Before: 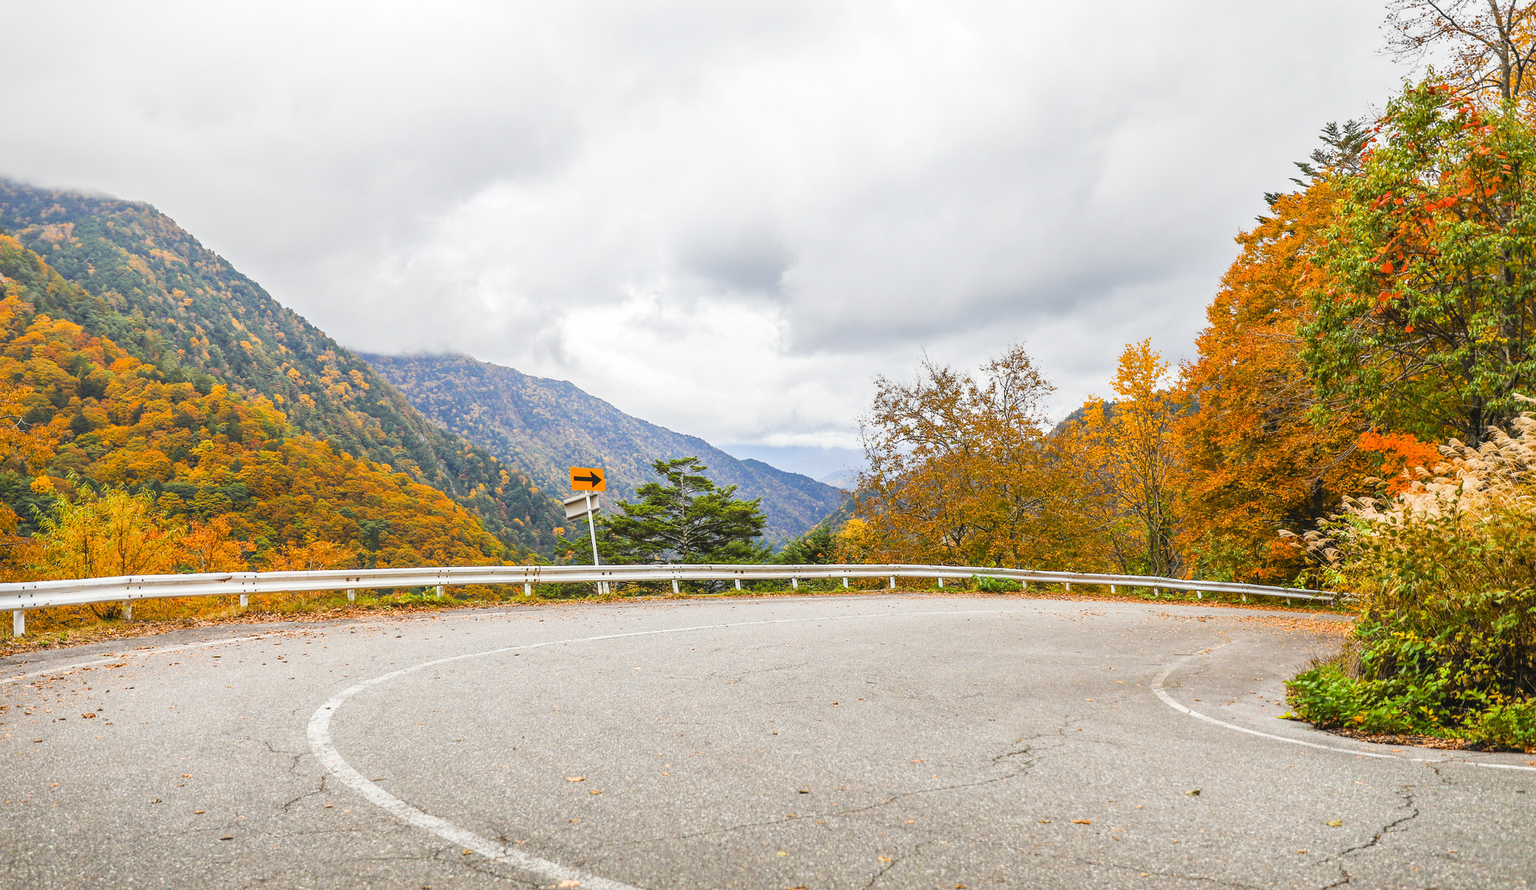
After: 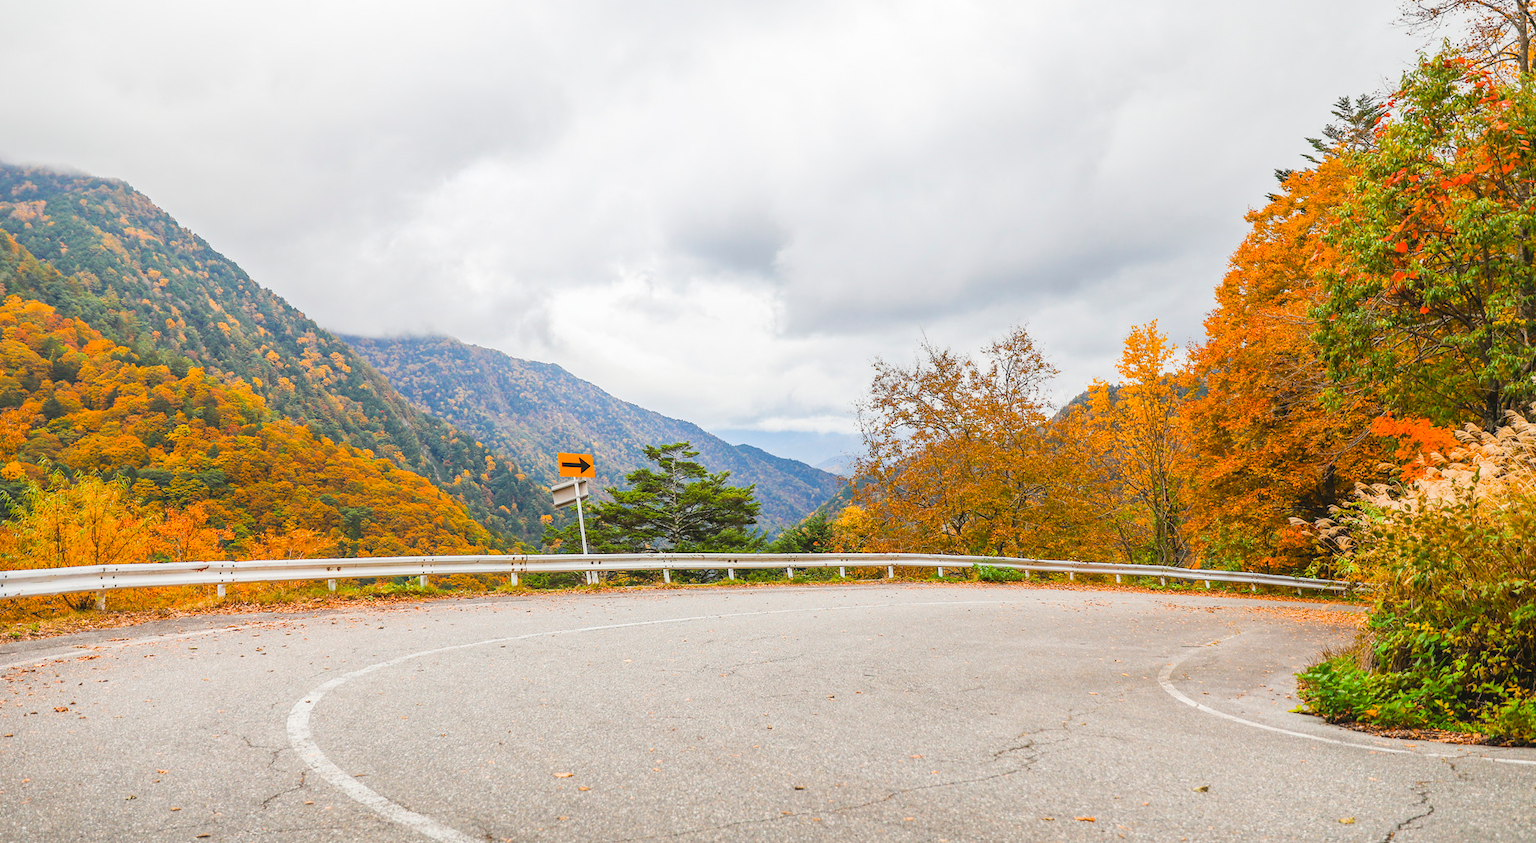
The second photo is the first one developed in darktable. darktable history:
contrast equalizer: octaves 7, y [[0.6 ×6], [0.55 ×6], [0 ×6], [0 ×6], [0 ×6]], mix -0.3
crop: left 1.964%, top 3.251%, right 1.122%, bottom 4.933%
